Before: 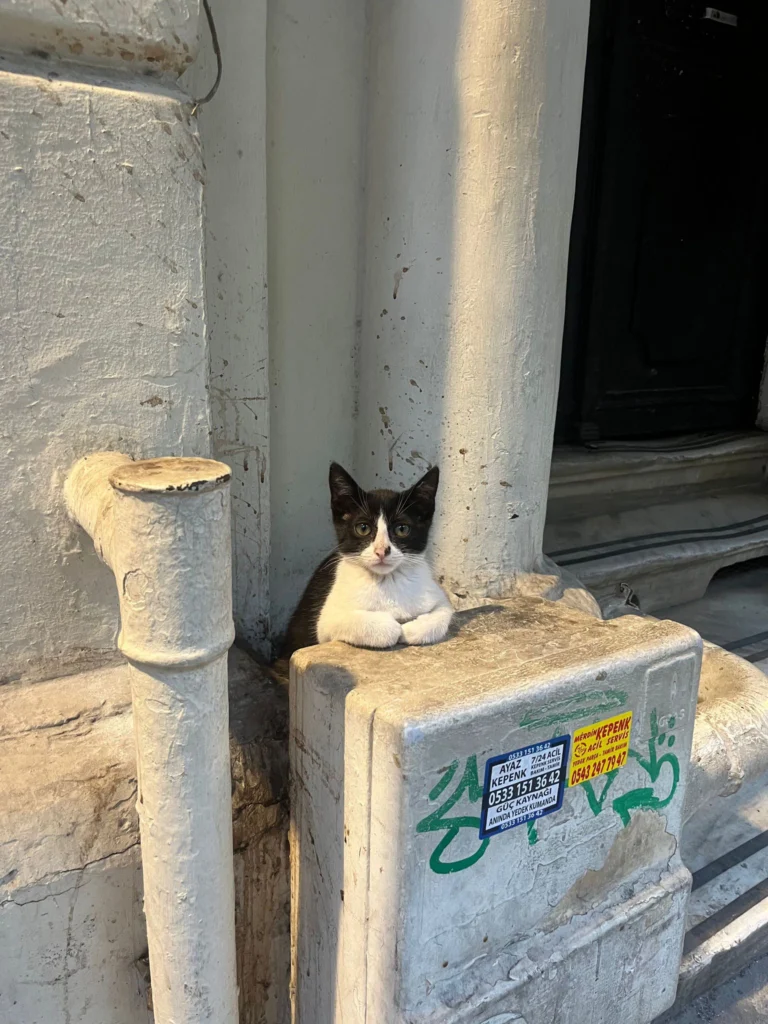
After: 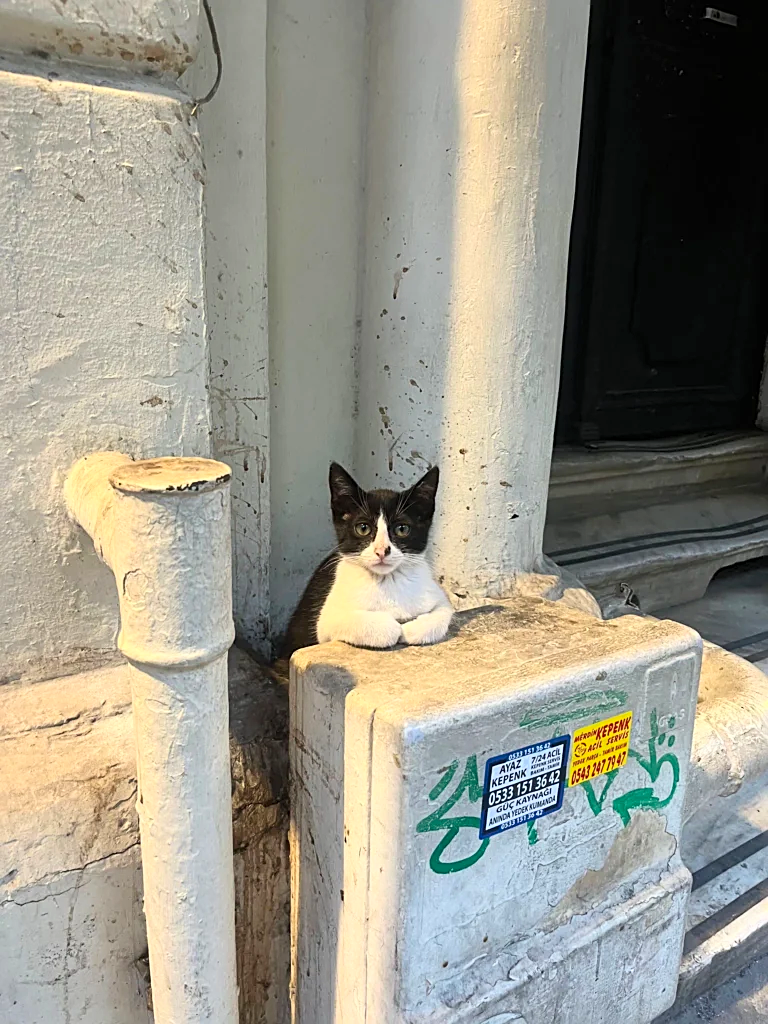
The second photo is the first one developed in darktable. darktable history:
contrast brightness saturation: contrast 0.2, brightness 0.16, saturation 0.22
sharpen: on, module defaults
